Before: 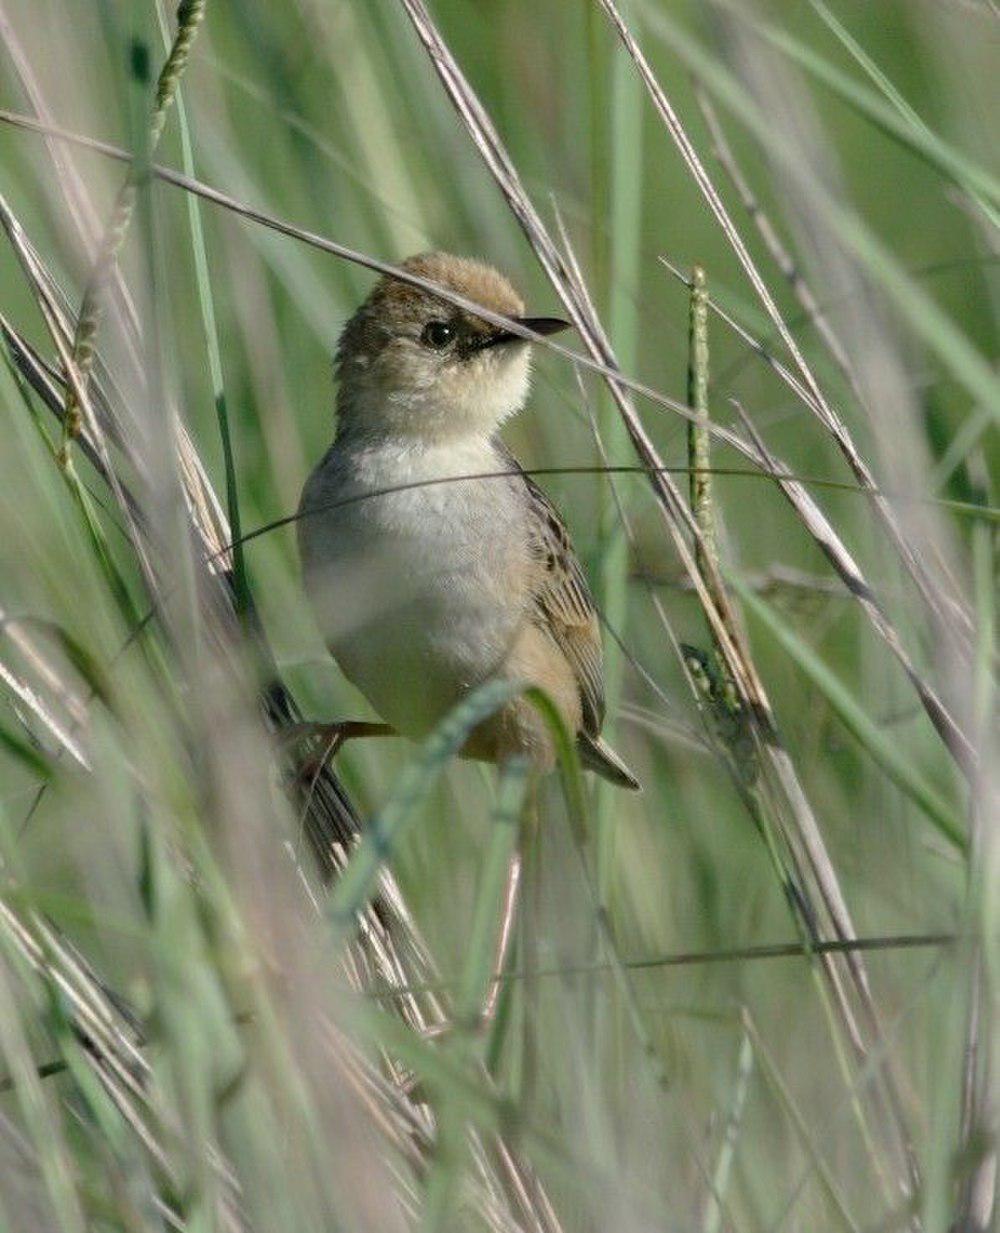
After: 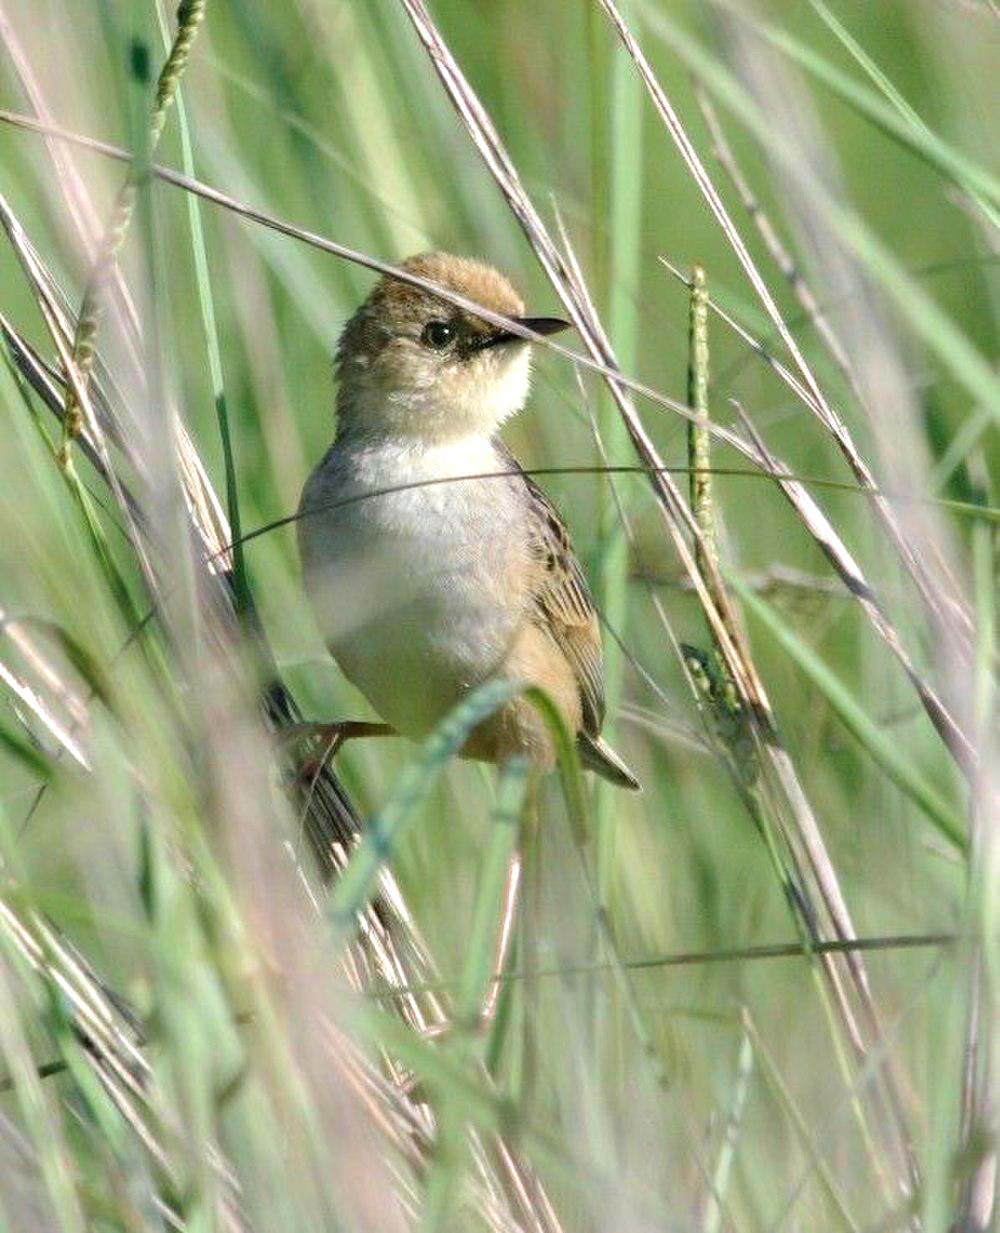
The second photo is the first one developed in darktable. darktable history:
white balance: red 1.009, blue 1.027
velvia: on, module defaults
exposure: black level correction 0, exposure 0.7 EV, compensate exposure bias true, compensate highlight preservation false
